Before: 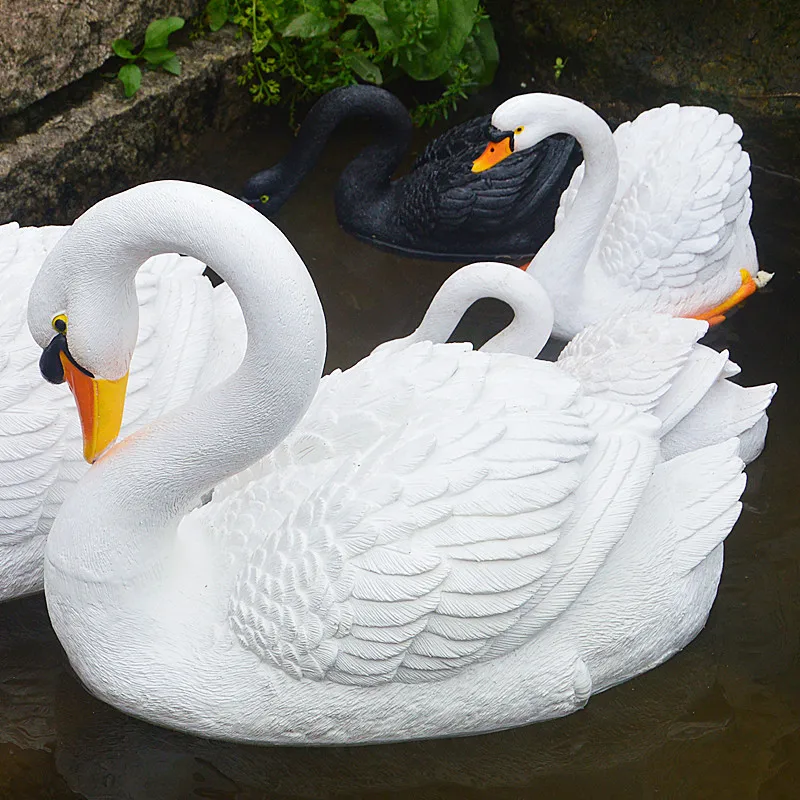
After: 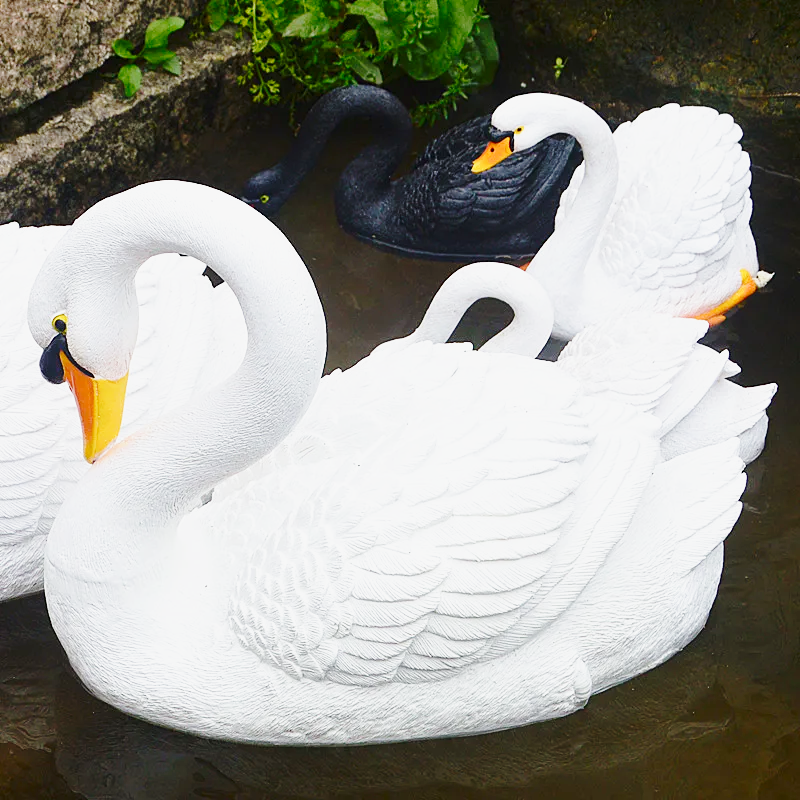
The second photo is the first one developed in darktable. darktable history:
contrast brightness saturation: brightness -0.086
base curve: curves: ch0 [(0, 0) (0.025, 0.046) (0.112, 0.277) (0.467, 0.74) (0.814, 0.929) (1, 0.942)], preserve colors none
